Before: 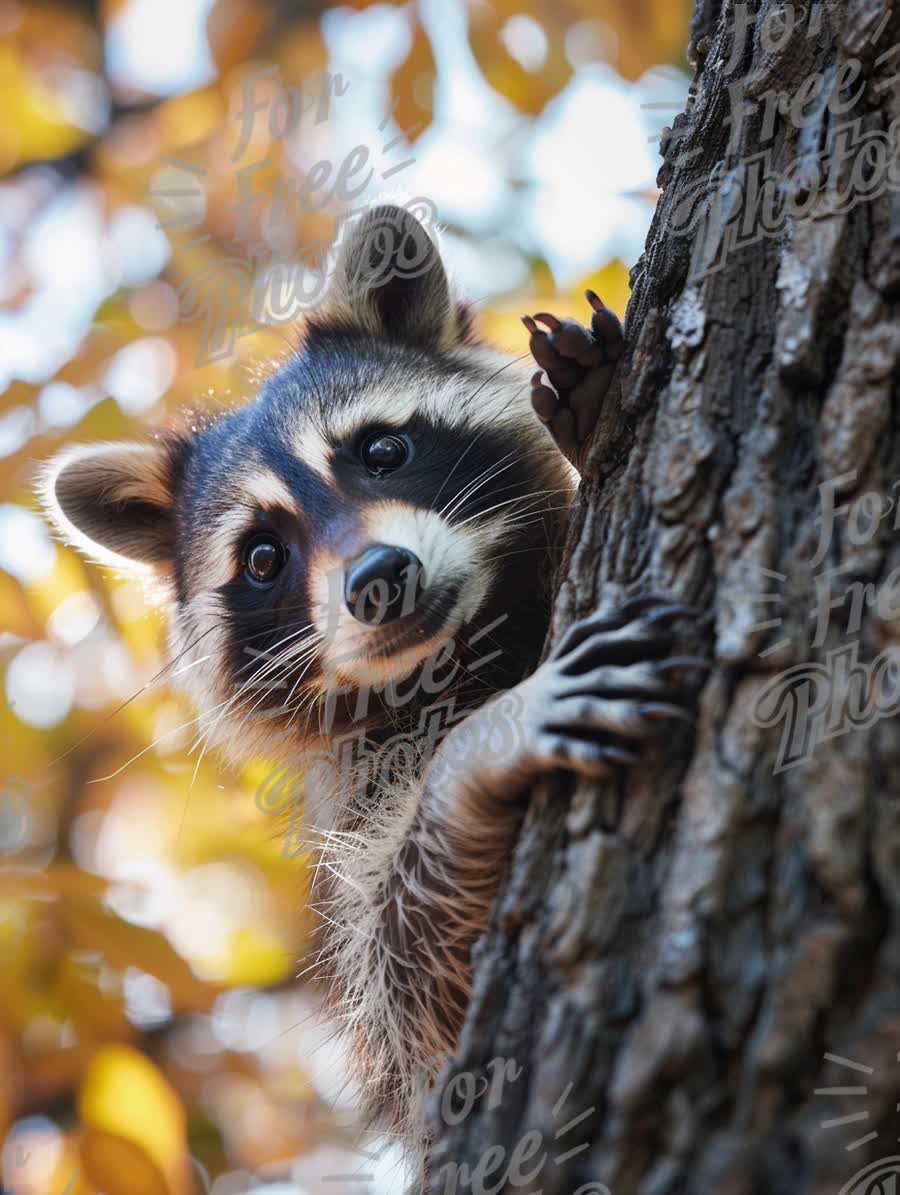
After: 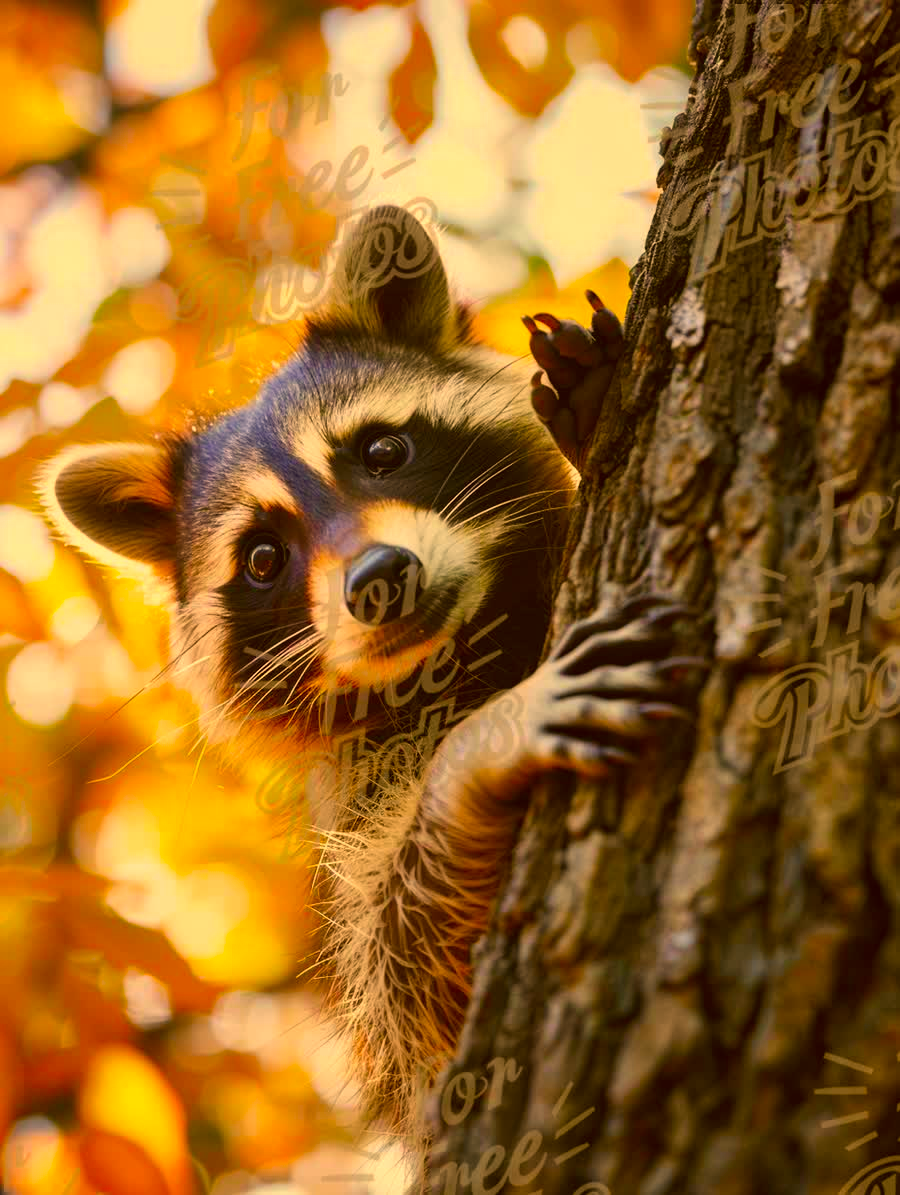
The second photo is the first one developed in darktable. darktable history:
color correction: highlights a* 10.67, highlights b* 29.9, shadows a* 2.89, shadows b* 16.89, saturation 1.75
